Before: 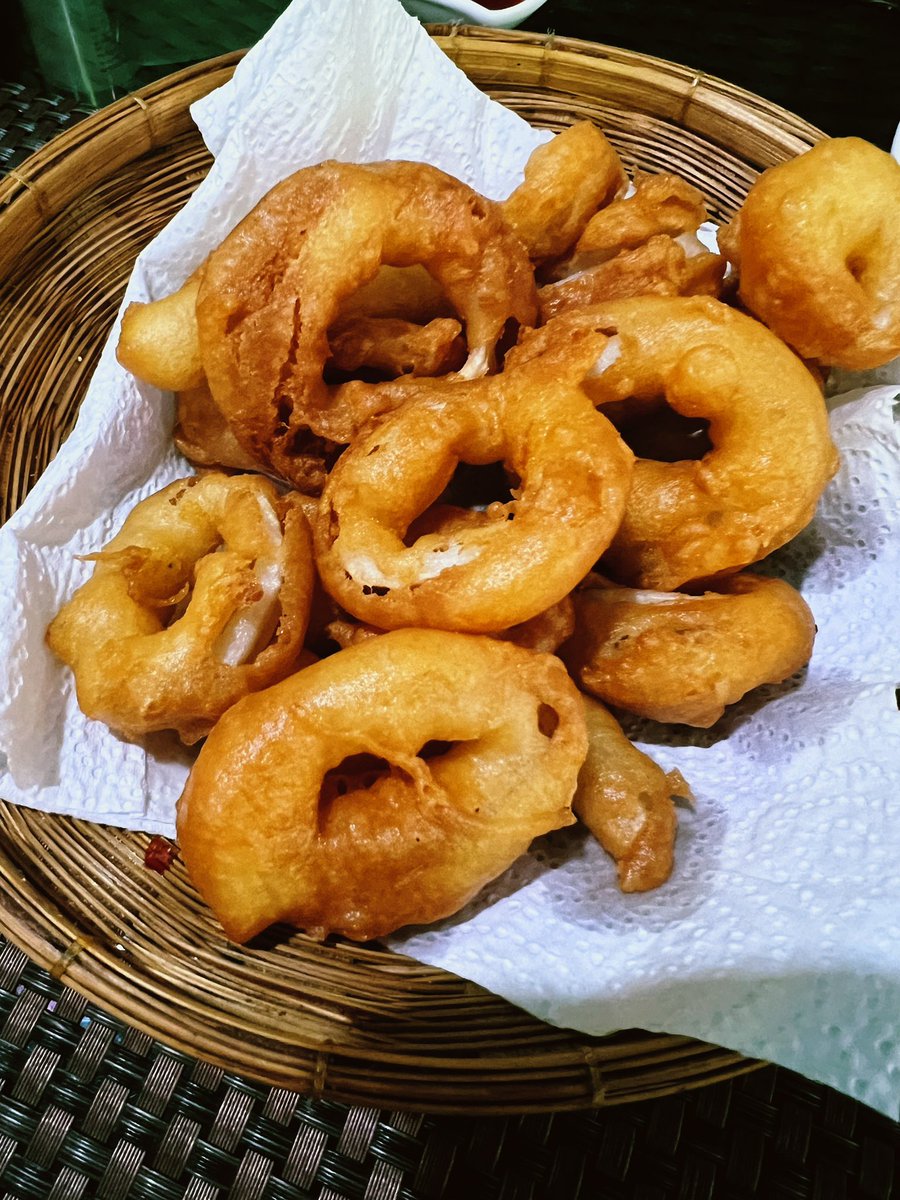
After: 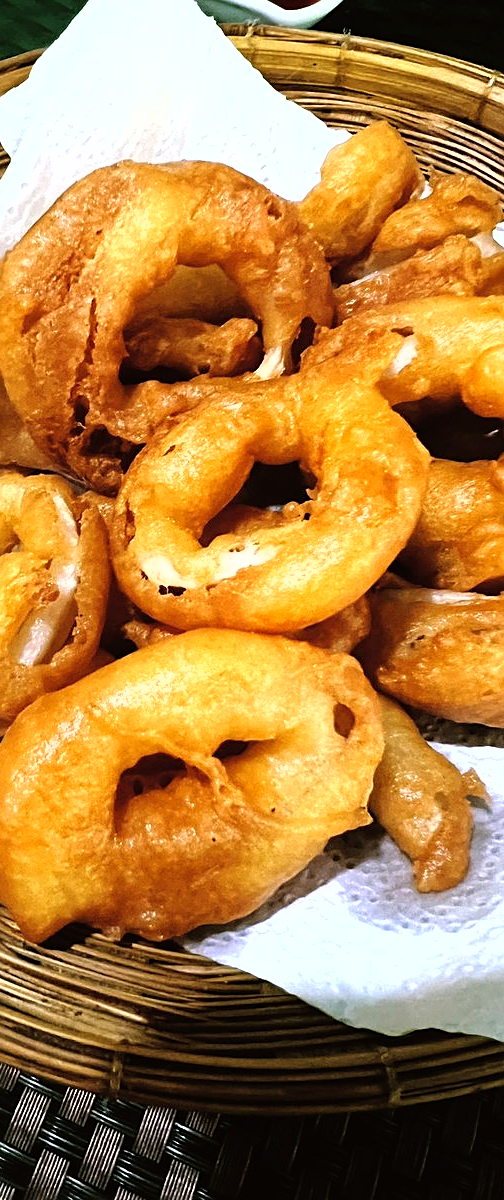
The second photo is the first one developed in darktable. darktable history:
sharpen: radius 1.914, amount 0.413, threshold 1.332
shadows and highlights: radius 127.59, shadows 21.26, highlights -22.64, highlights color adjustment 53.26%, low approximation 0.01
crop and rotate: left 22.705%, right 21.219%
tone equalizer: -8 EV -0.772 EV, -7 EV -0.671 EV, -6 EV -0.597 EV, -5 EV -0.374 EV, -3 EV 0.384 EV, -2 EV 0.6 EV, -1 EV 0.689 EV, +0 EV 0.733 EV
